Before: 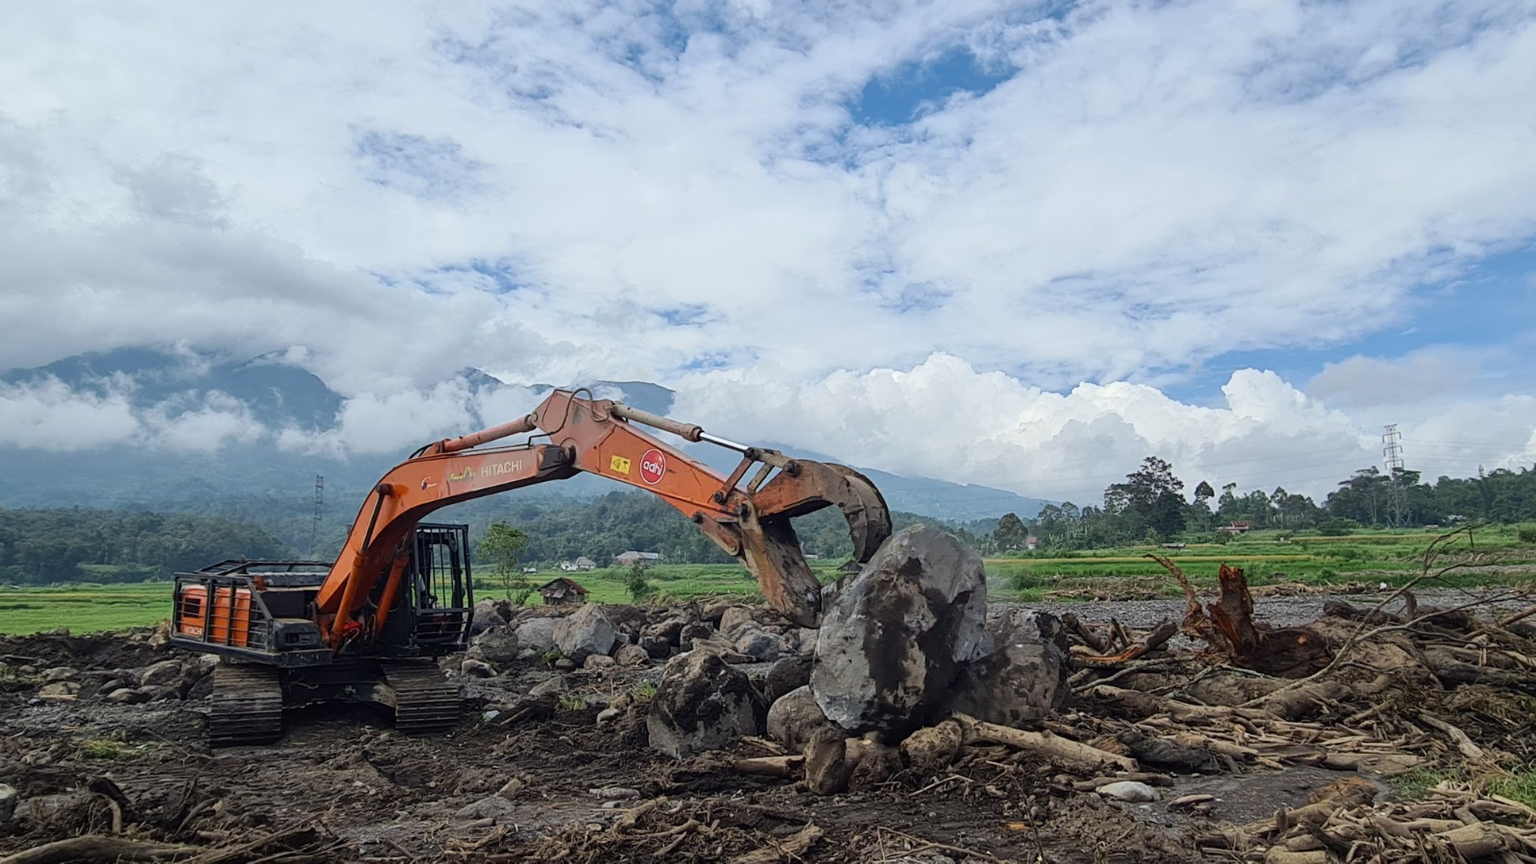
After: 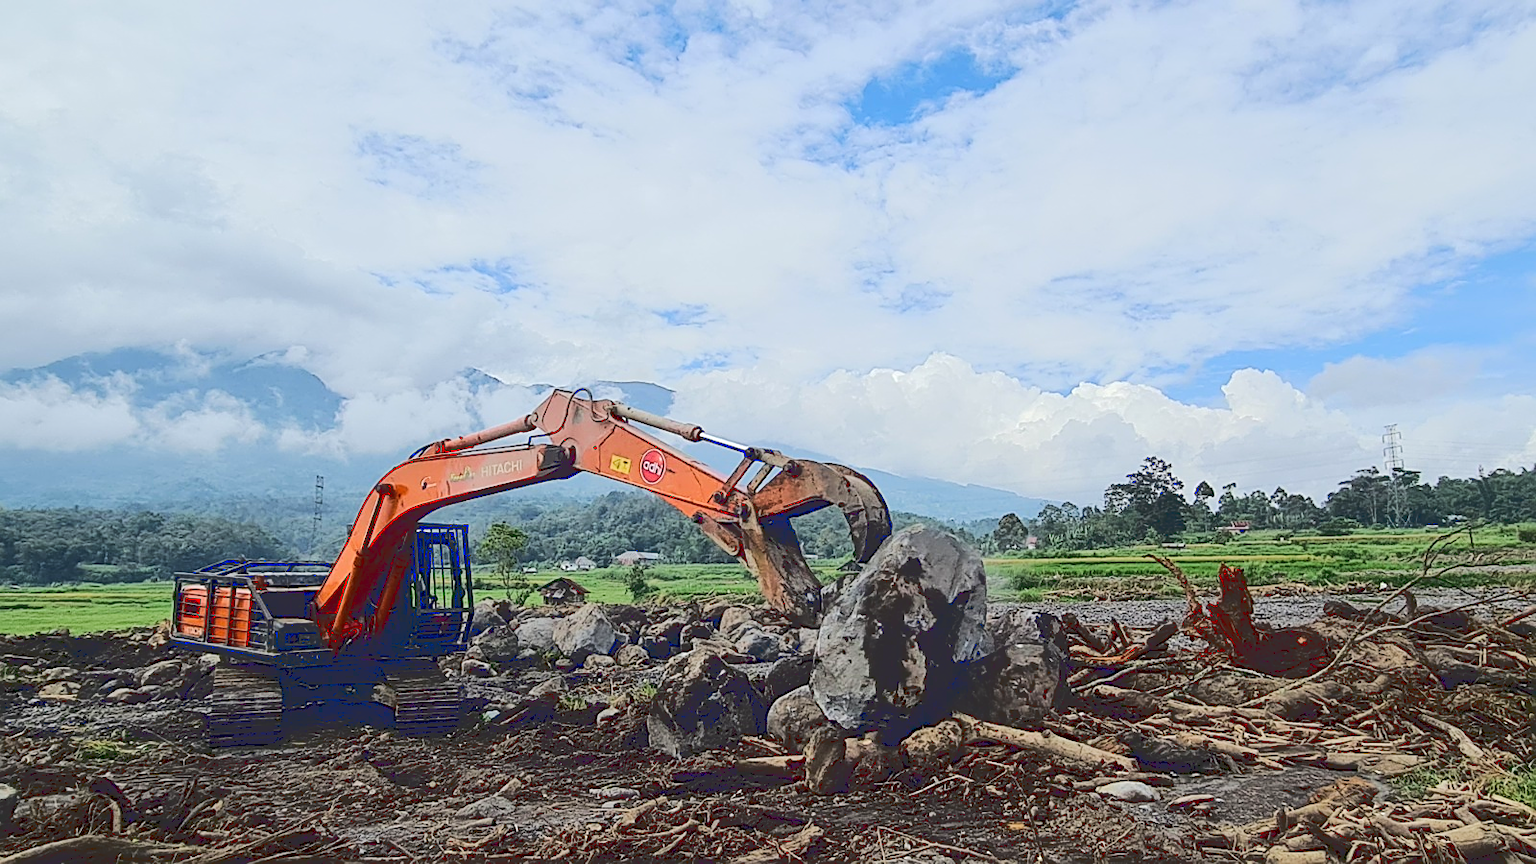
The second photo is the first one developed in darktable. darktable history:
tone curve: curves: ch0 [(0, 0) (0.003, 0.169) (0.011, 0.169) (0.025, 0.169) (0.044, 0.173) (0.069, 0.178) (0.1, 0.183) (0.136, 0.185) (0.177, 0.197) (0.224, 0.227) (0.277, 0.292) (0.335, 0.391) (0.399, 0.491) (0.468, 0.592) (0.543, 0.672) (0.623, 0.734) (0.709, 0.785) (0.801, 0.844) (0.898, 0.893) (1, 1)], color space Lab, linked channels, preserve colors none
sharpen: on, module defaults
